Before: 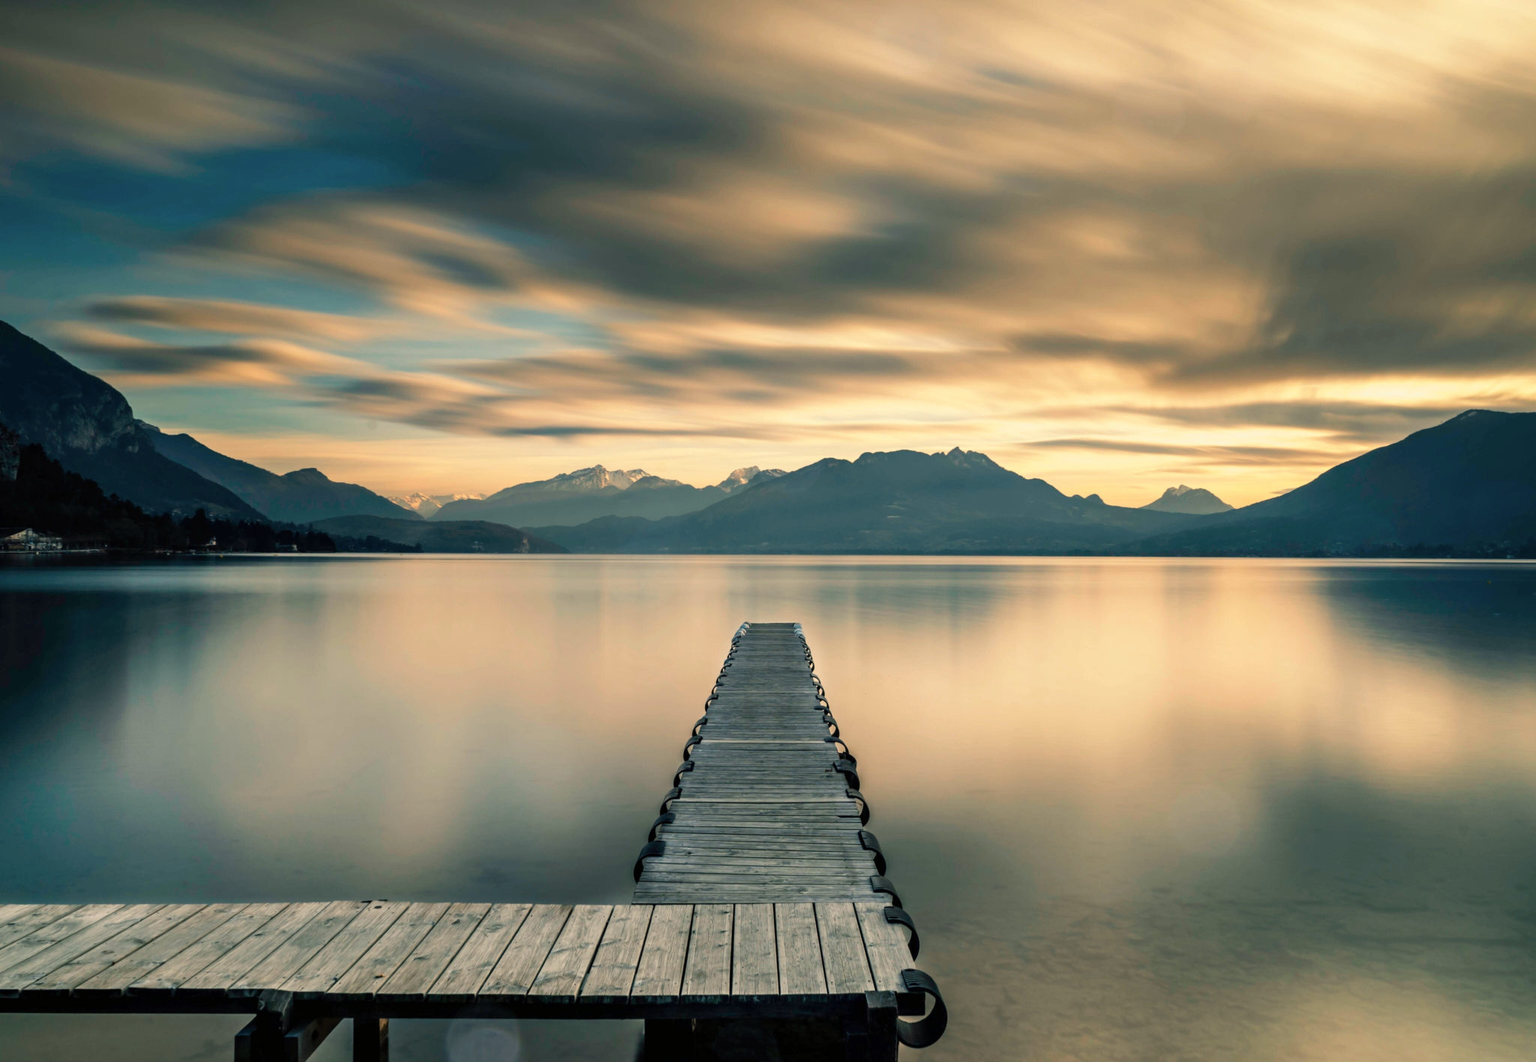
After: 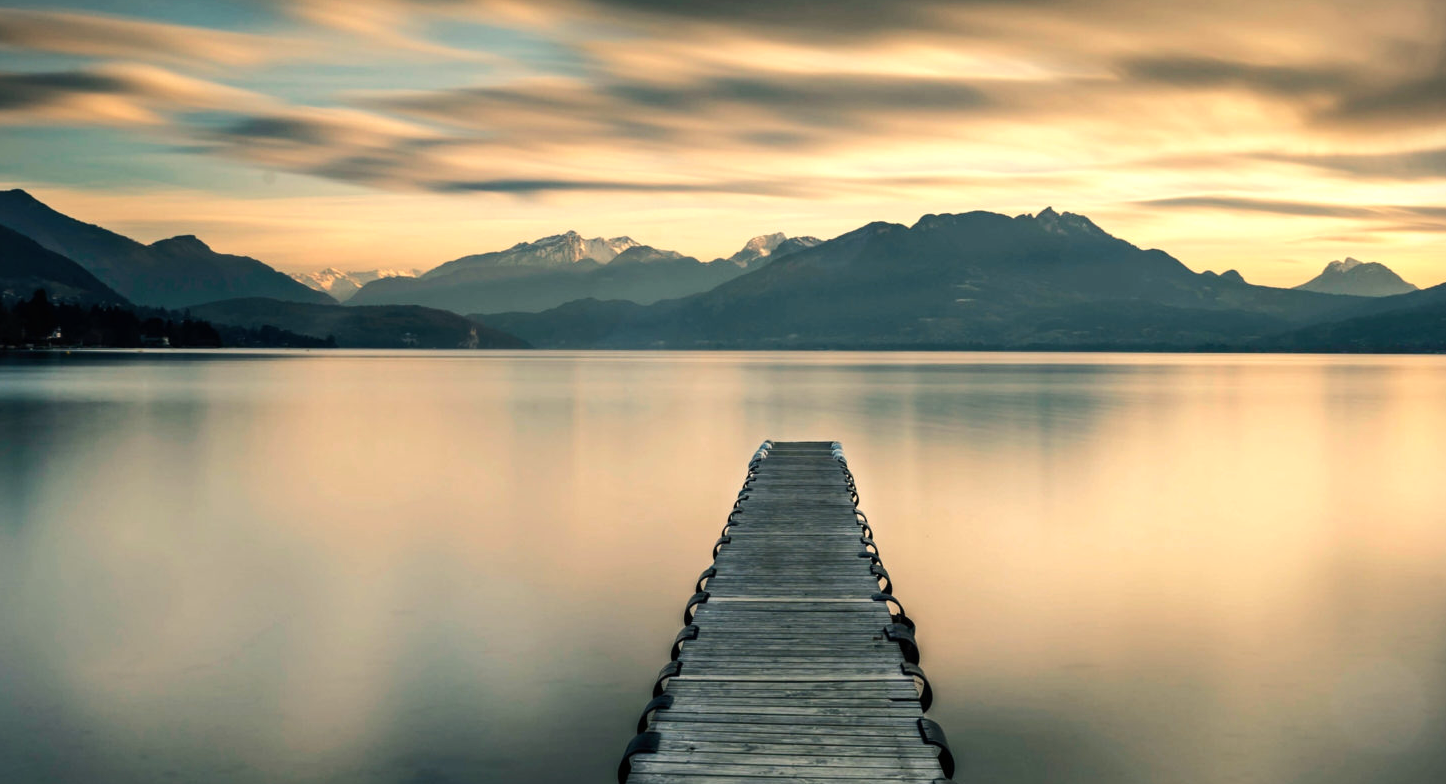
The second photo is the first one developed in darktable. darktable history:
vignetting: fall-off start 97.15%, width/height ratio 1.179
exposure: exposure -0.183 EV, compensate highlight preservation false
crop: left 11.12%, top 27.533%, right 18.256%, bottom 17.031%
tone equalizer: -8 EV -0.43 EV, -7 EV -0.364 EV, -6 EV -0.31 EV, -5 EV -0.257 EV, -3 EV 0.25 EV, -2 EV 0.355 EV, -1 EV 0.413 EV, +0 EV 0.417 EV, edges refinement/feathering 500, mask exposure compensation -1.57 EV, preserve details no
